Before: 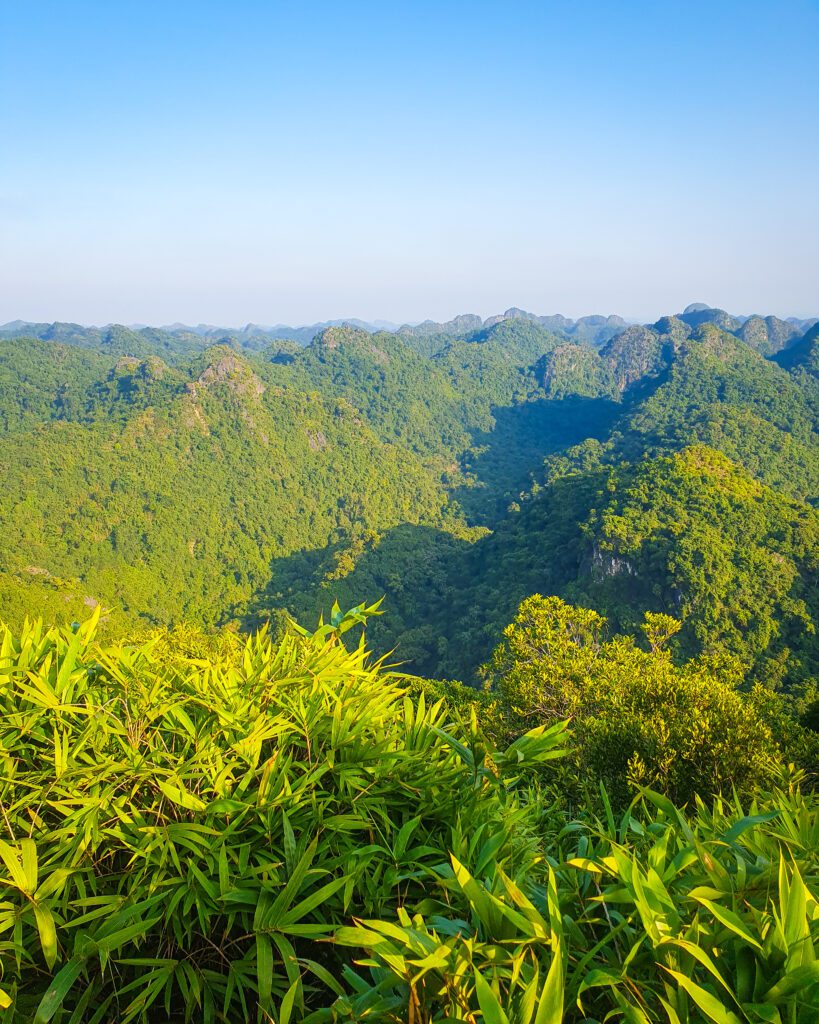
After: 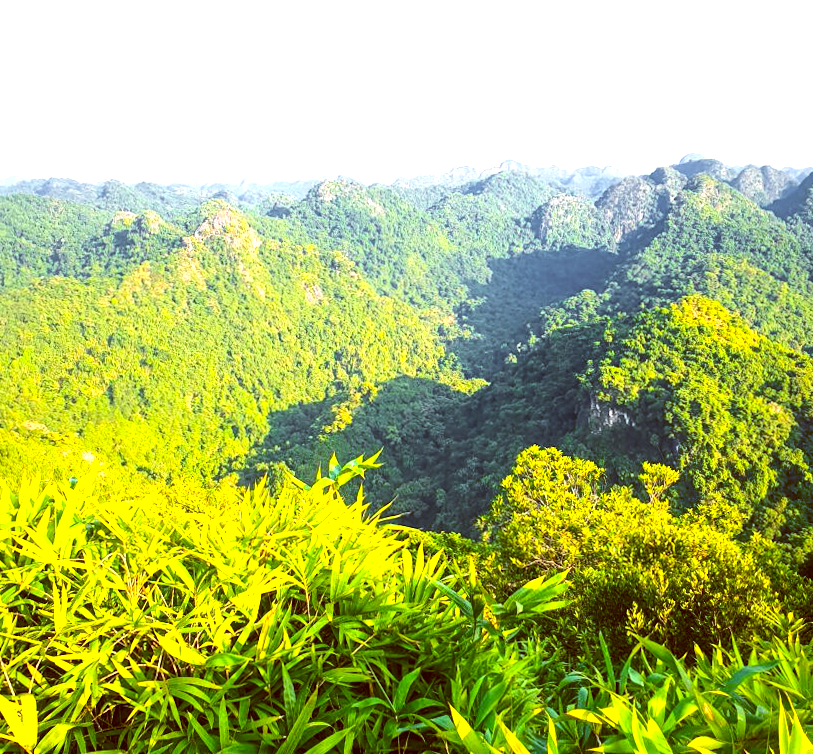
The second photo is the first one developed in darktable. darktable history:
exposure: exposure 0.6 EV, compensate highlight preservation false
tone equalizer: -8 EV -0.75 EV, -7 EV -0.7 EV, -6 EV -0.6 EV, -5 EV -0.4 EV, -3 EV 0.4 EV, -2 EV 0.6 EV, -1 EV 0.7 EV, +0 EV 0.75 EV, edges refinement/feathering 500, mask exposure compensation -1.57 EV, preserve details no
color zones: curves: ch1 [(0.25, 0.61) (0.75, 0.248)]
color balance: lift [1, 1.015, 1.004, 0.985], gamma [1, 0.958, 0.971, 1.042], gain [1, 0.956, 0.977, 1.044]
crop: top 13.819%, bottom 11.169%
rotate and perspective: rotation -0.45°, automatic cropping original format, crop left 0.008, crop right 0.992, crop top 0.012, crop bottom 0.988
